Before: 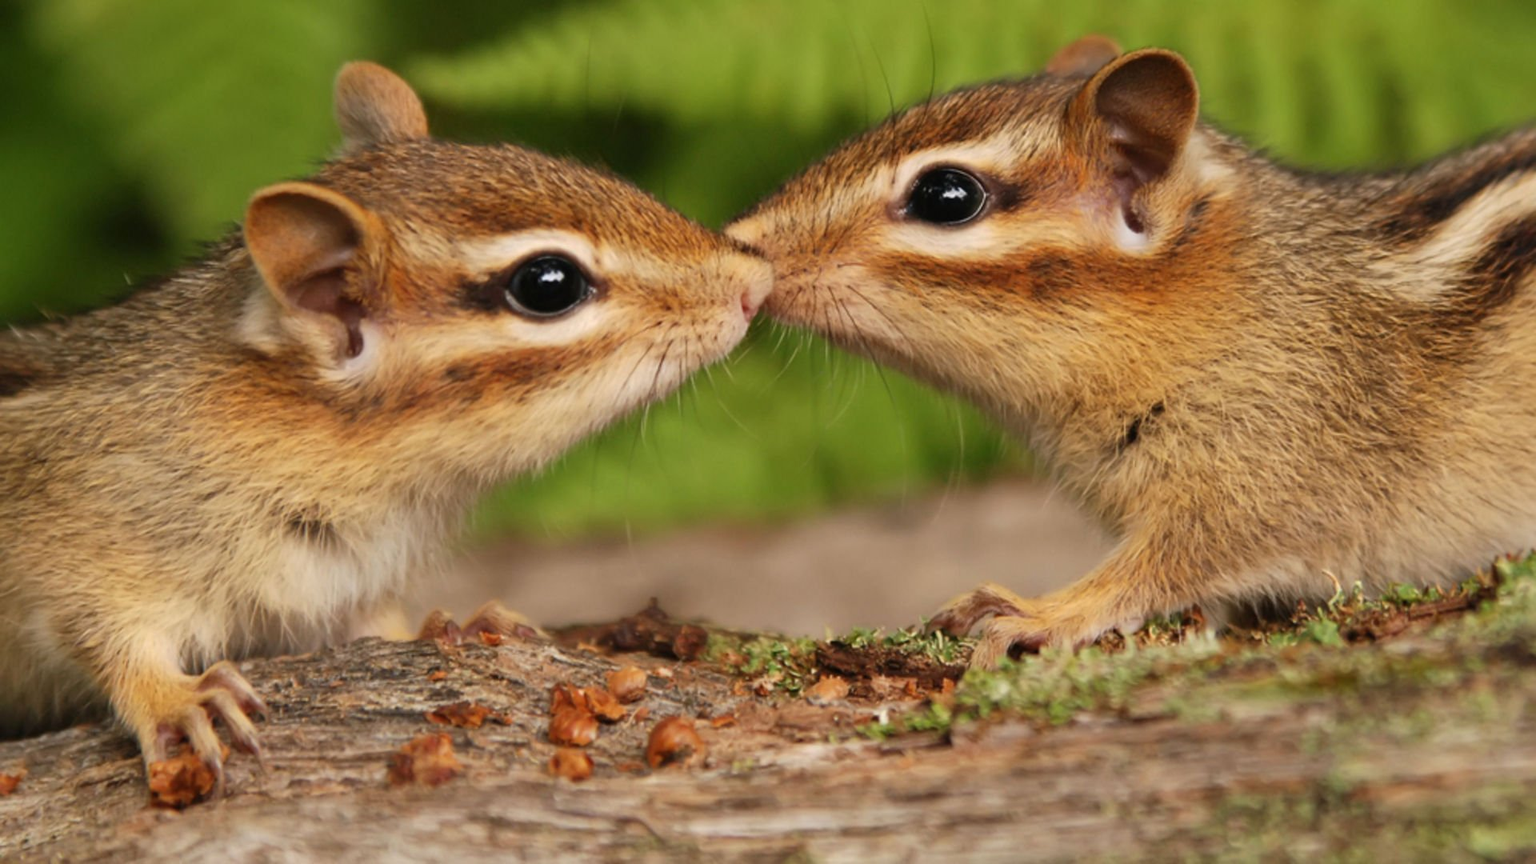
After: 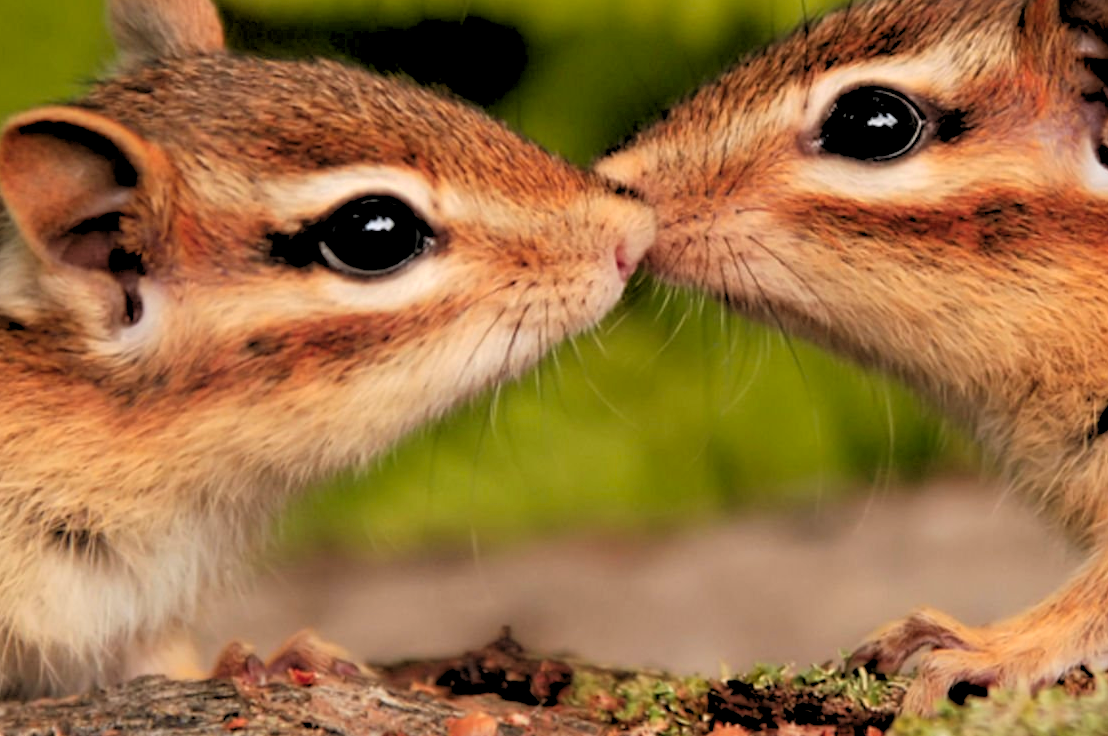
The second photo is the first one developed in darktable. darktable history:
color zones: curves: ch1 [(0.239, 0.552) (0.75, 0.5)]; ch2 [(0.25, 0.462) (0.749, 0.457)], mix 25.94%
crop: left 16.202%, top 11.208%, right 26.045%, bottom 20.557%
rgb levels: levels [[0.029, 0.461, 0.922], [0, 0.5, 1], [0, 0.5, 1]]
tone curve: color space Lab, linked channels, preserve colors none
